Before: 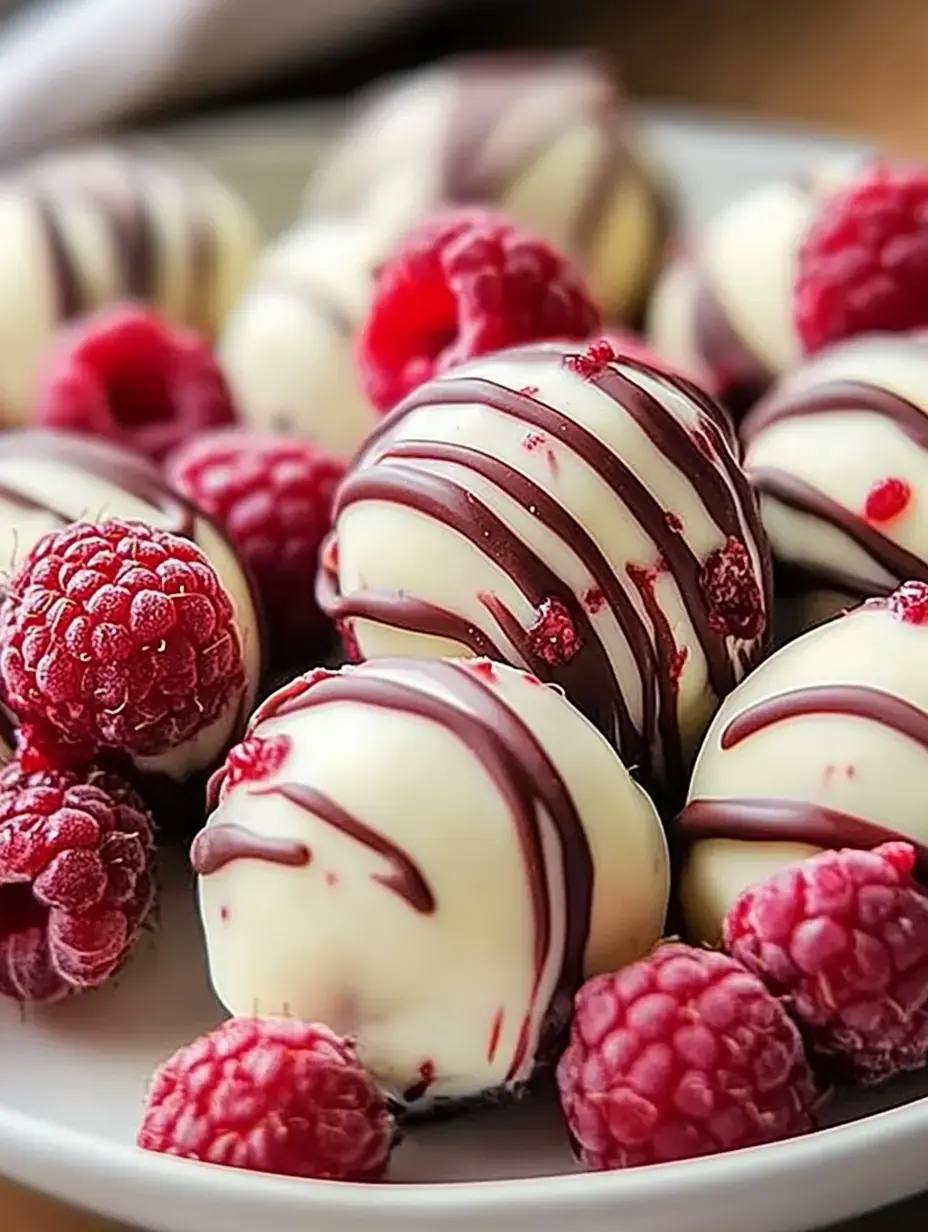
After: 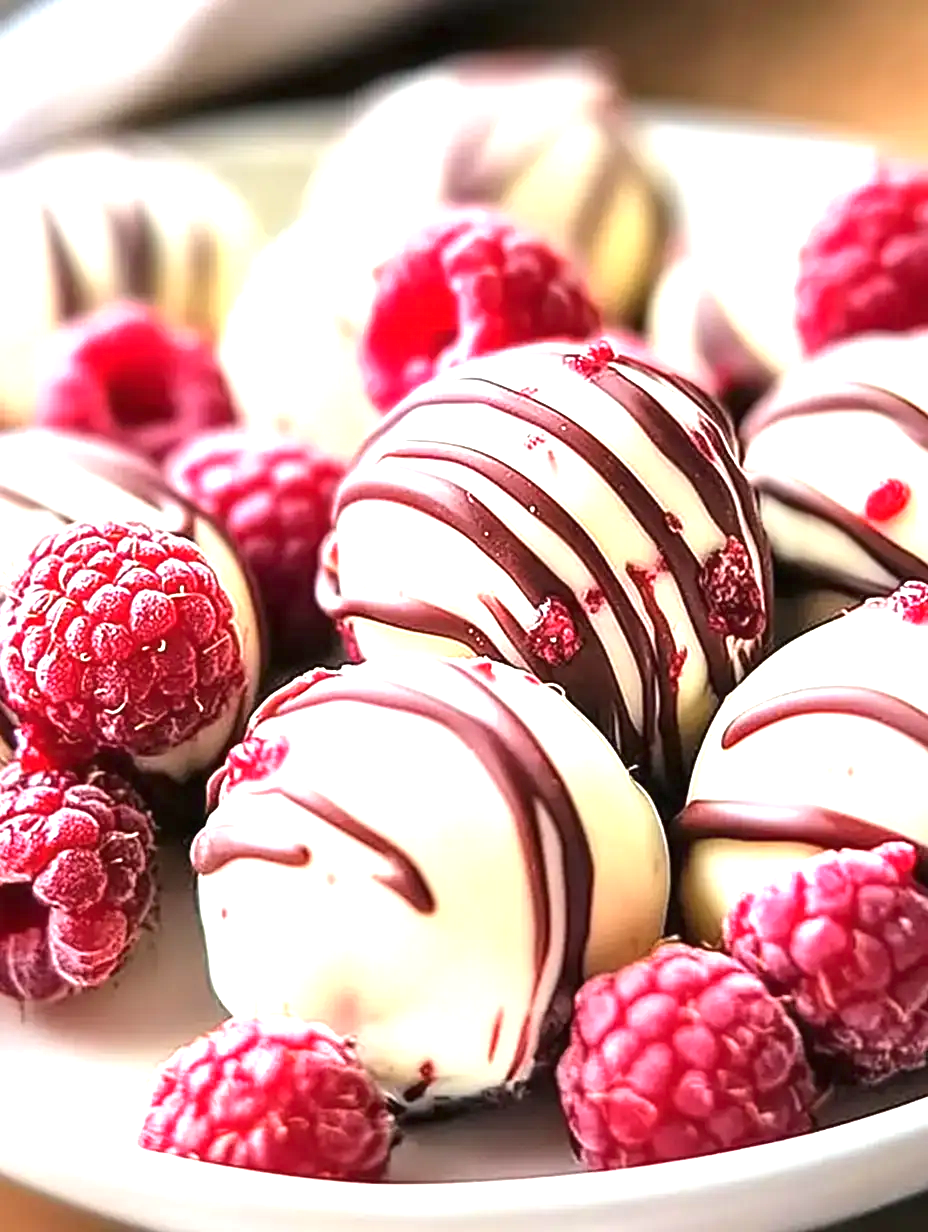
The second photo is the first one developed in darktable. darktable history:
exposure: black level correction 0, exposure 1.391 EV, compensate highlight preservation false
